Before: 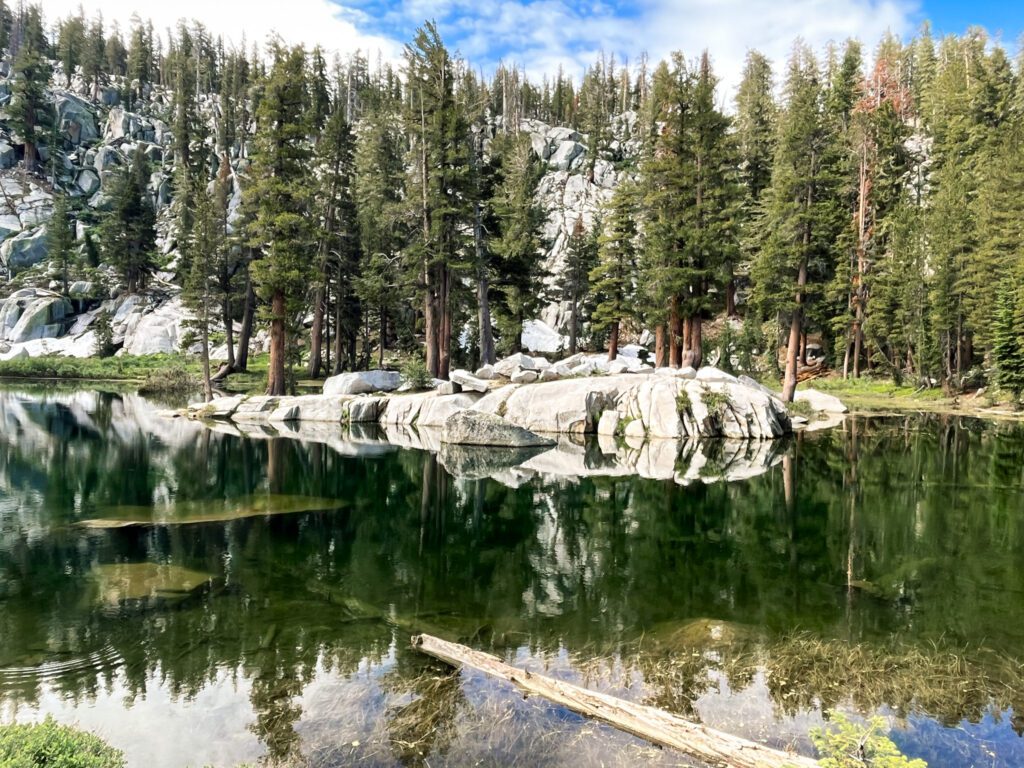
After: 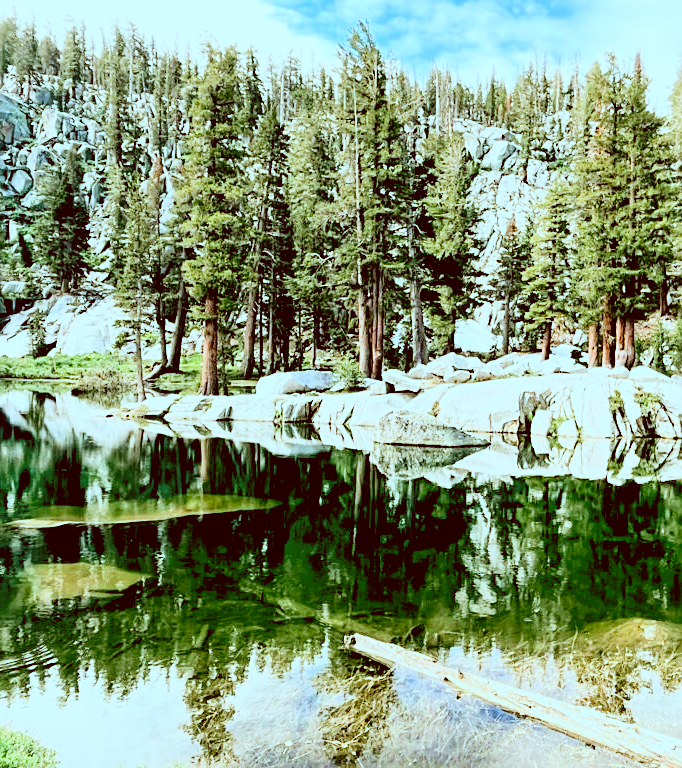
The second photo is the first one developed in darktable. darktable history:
crop and rotate: left 6.617%, right 26.717%
exposure: black level correction 0, exposure 0.877 EV, compensate exposure bias true, compensate highlight preservation false
color correction: highlights a* -14.62, highlights b* -16.22, shadows a* 10.12, shadows b* 29.4
contrast brightness saturation: contrast 0.2, brightness 0.16, saturation 0.22
filmic rgb: black relative exposure -7.65 EV, white relative exposure 4.56 EV, hardness 3.61
sharpen: on, module defaults
color balance: lift [0.975, 0.993, 1, 1.015], gamma [1.1, 1, 1, 0.945], gain [1, 1.04, 1, 0.95]
